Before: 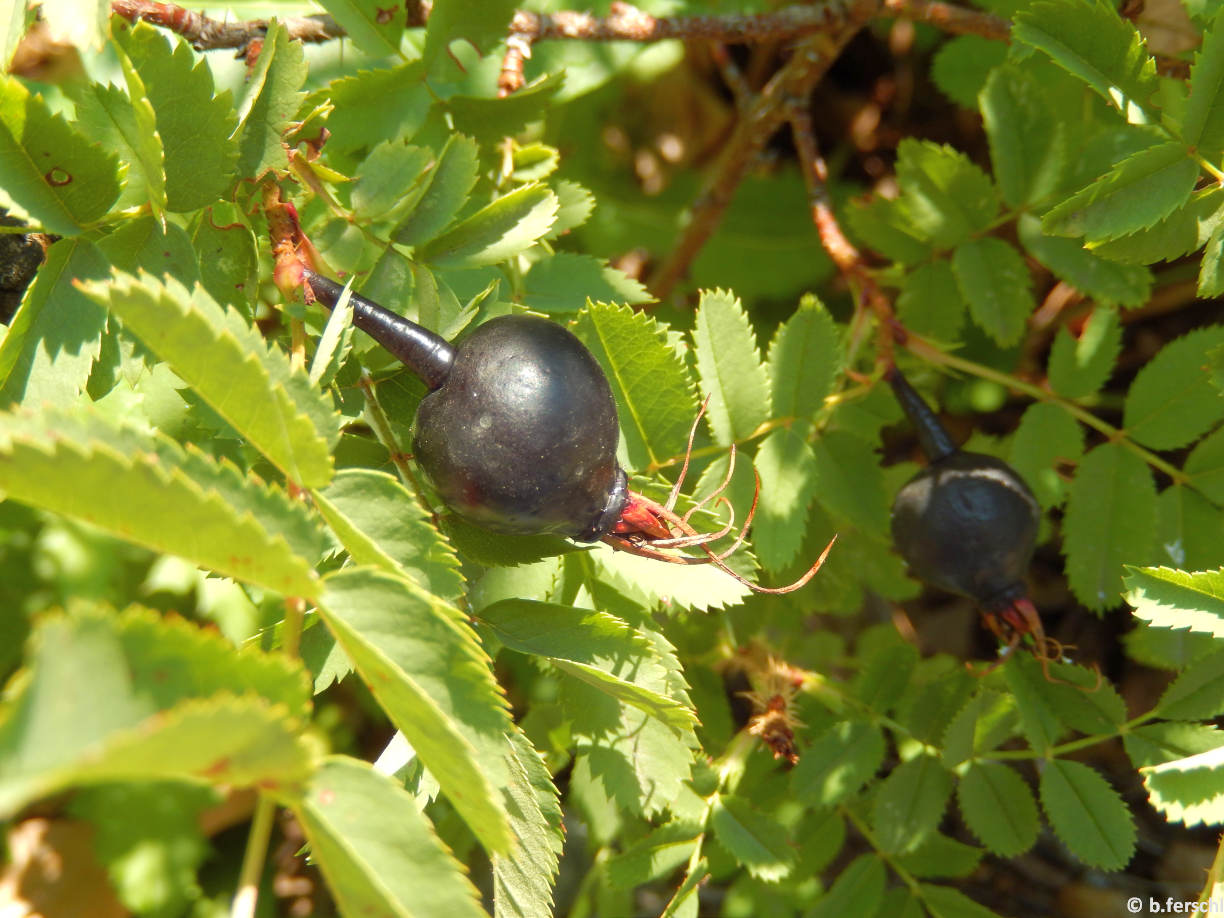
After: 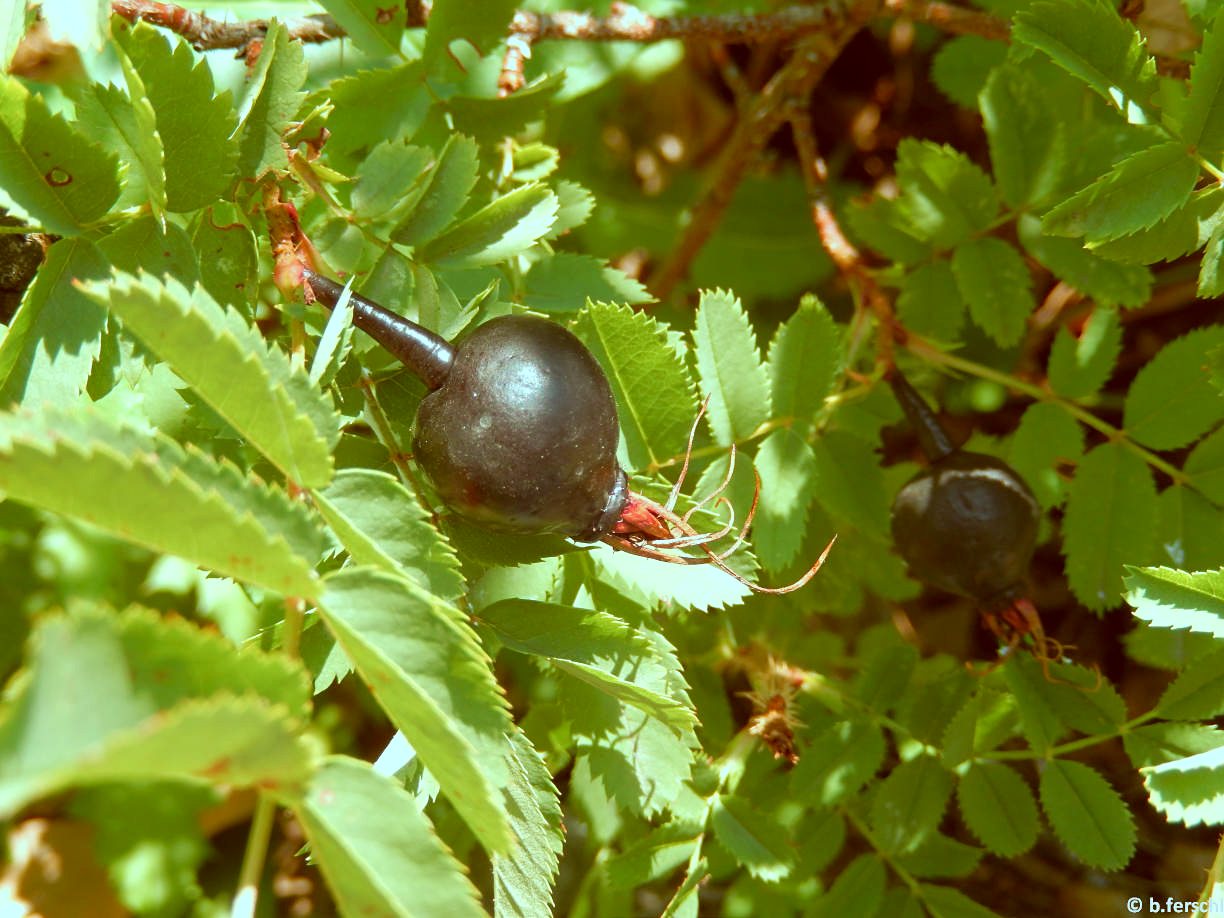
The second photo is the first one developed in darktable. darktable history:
color correction: highlights a* -14.6, highlights b* -16.17, shadows a* 10.81, shadows b* 28.73
sharpen: amount 0.203
